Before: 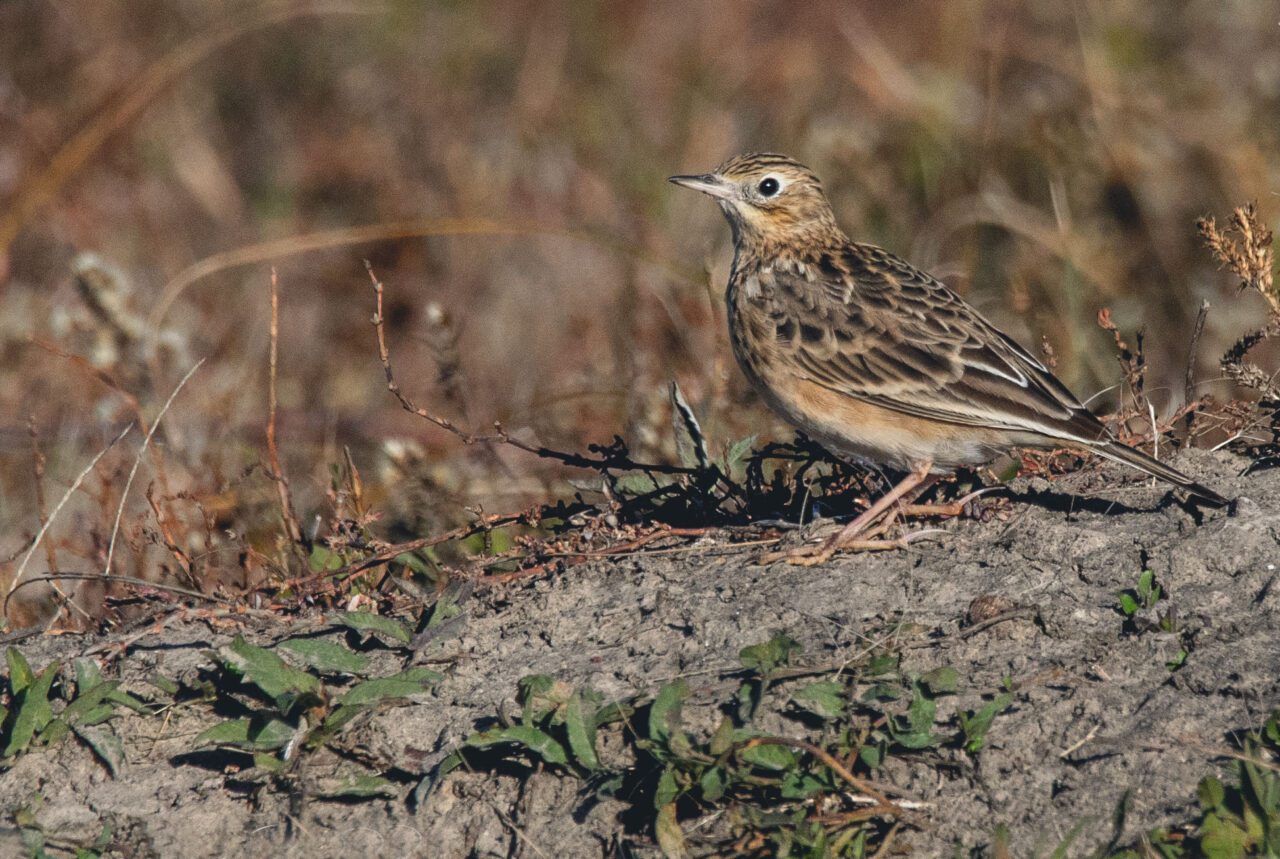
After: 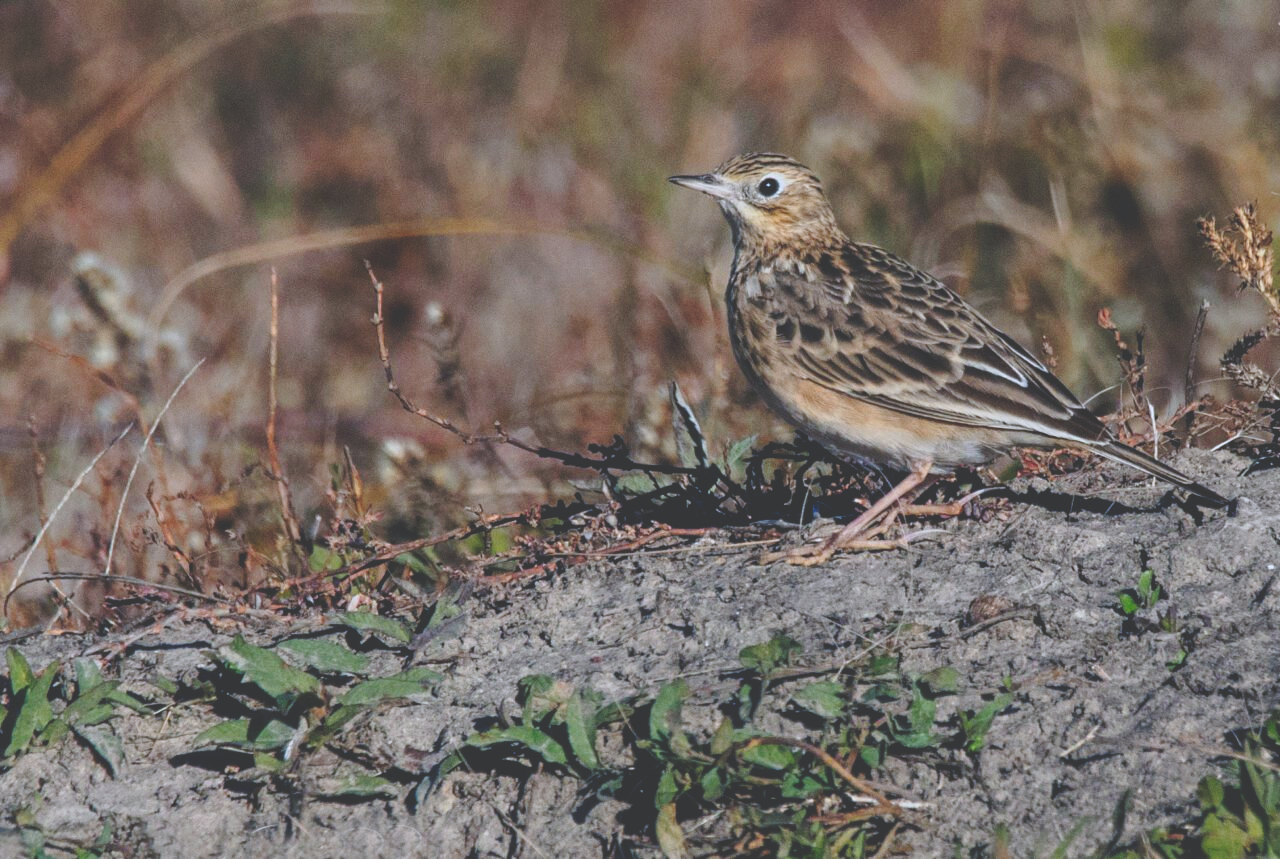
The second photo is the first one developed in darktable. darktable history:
tone curve: curves: ch0 [(0, 0) (0.003, 0.211) (0.011, 0.211) (0.025, 0.215) (0.044, 0.218) (0.069, 0.224) (0.1, 0.227) (0.136, 0.233) (0.177, 0.247) (0.224, 0.275) (0.277, 0.309) (0.335, 0.366) (0.399, 0.438) (0.468, 0.515) (0.543, 0.586) (0.623, 0.658) (0.709, 0.735) (0.801, 0.821) (0.898, 0.889) (1, 1)], preserve colors none
color calibration: output R [0.994, 0.059, -0.119, 0], output G [-0.036, 1.09, -0.119, 0], output B [0.078, -0.108, 0.961, 0], illuminant custom, x 0.371, y 0.382, temperature 4281.14 K
